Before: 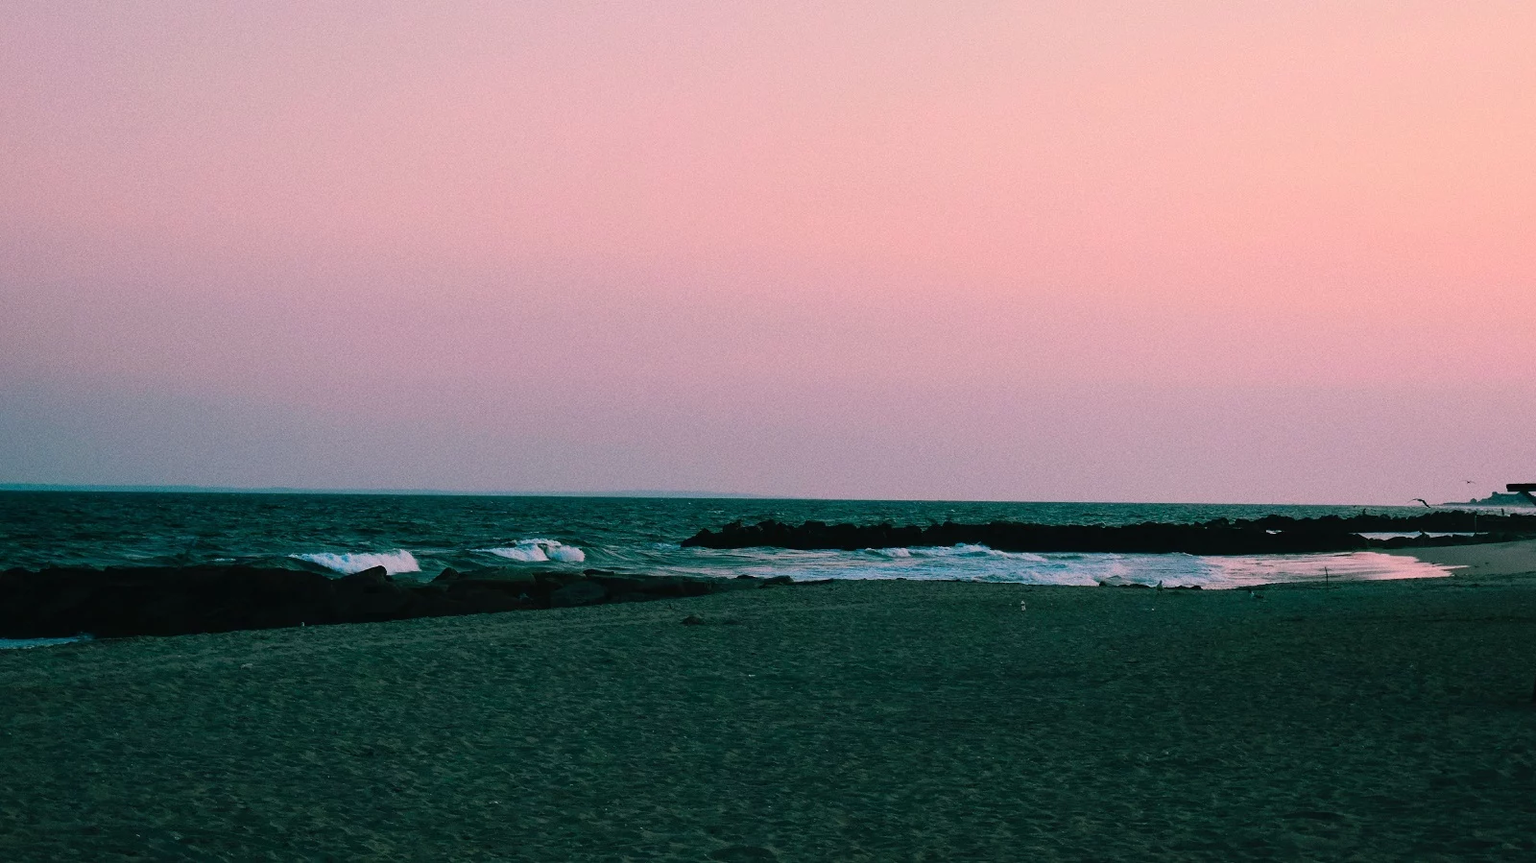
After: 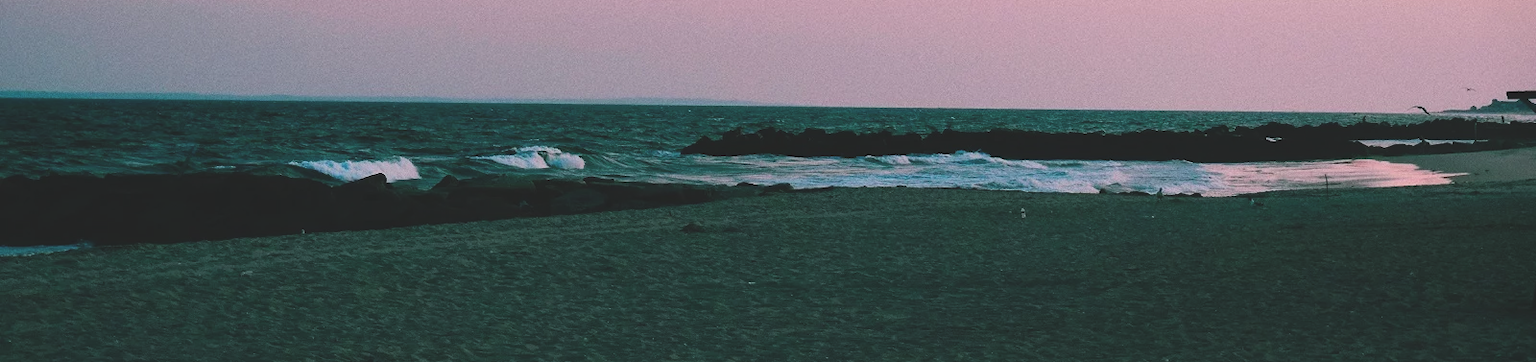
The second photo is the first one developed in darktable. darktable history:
crop: top 45.551%, bottom 12.262%
vignetting: fall-off start 97.23%, saturation -0.024, center (-0.033, -0.042), width/height ratio 1.179, unbound false
exposure: black level correction -0.015, compensate highlight preservation false
